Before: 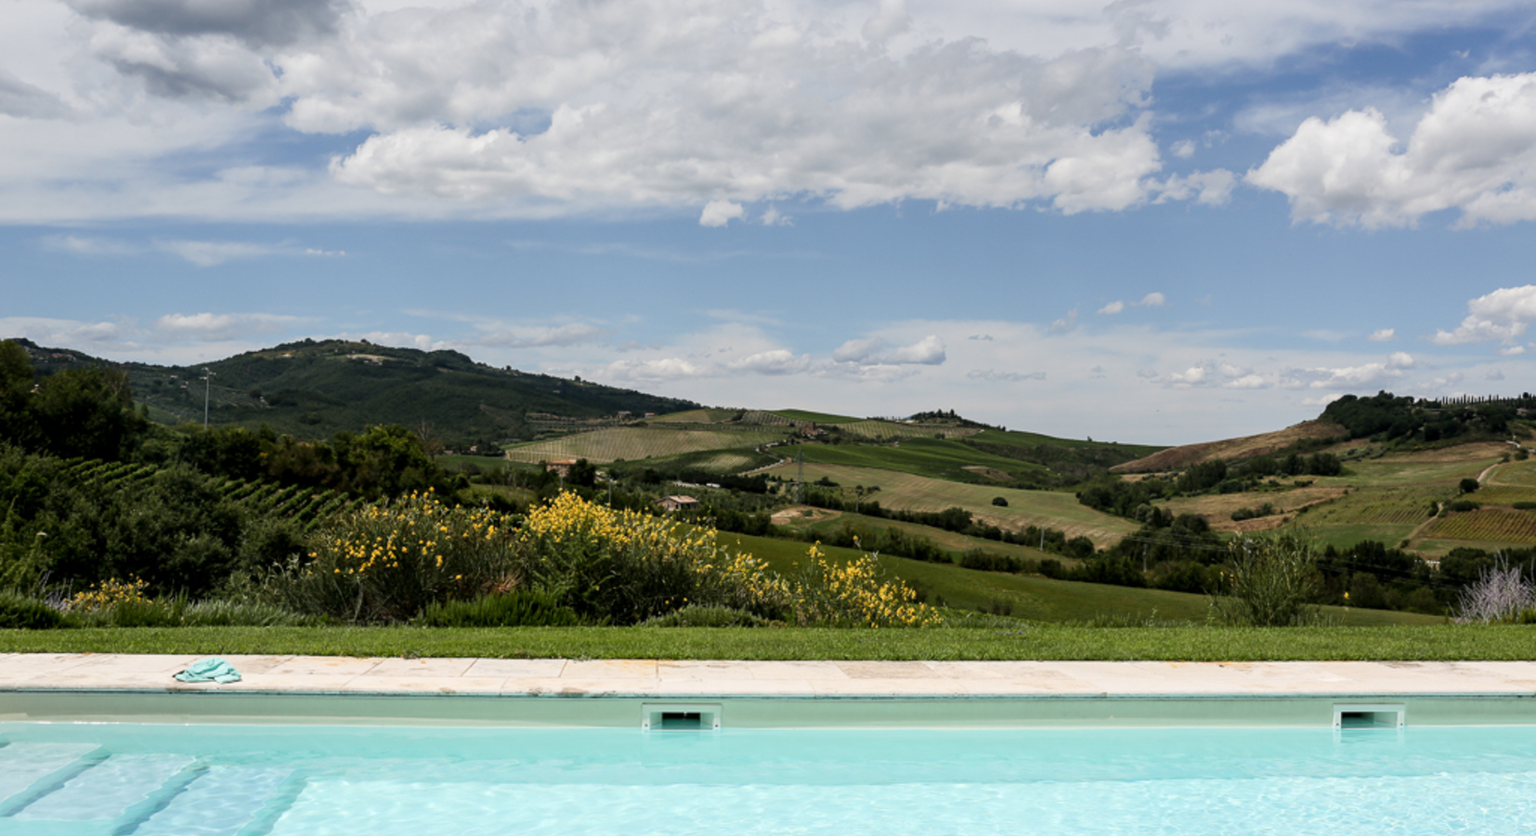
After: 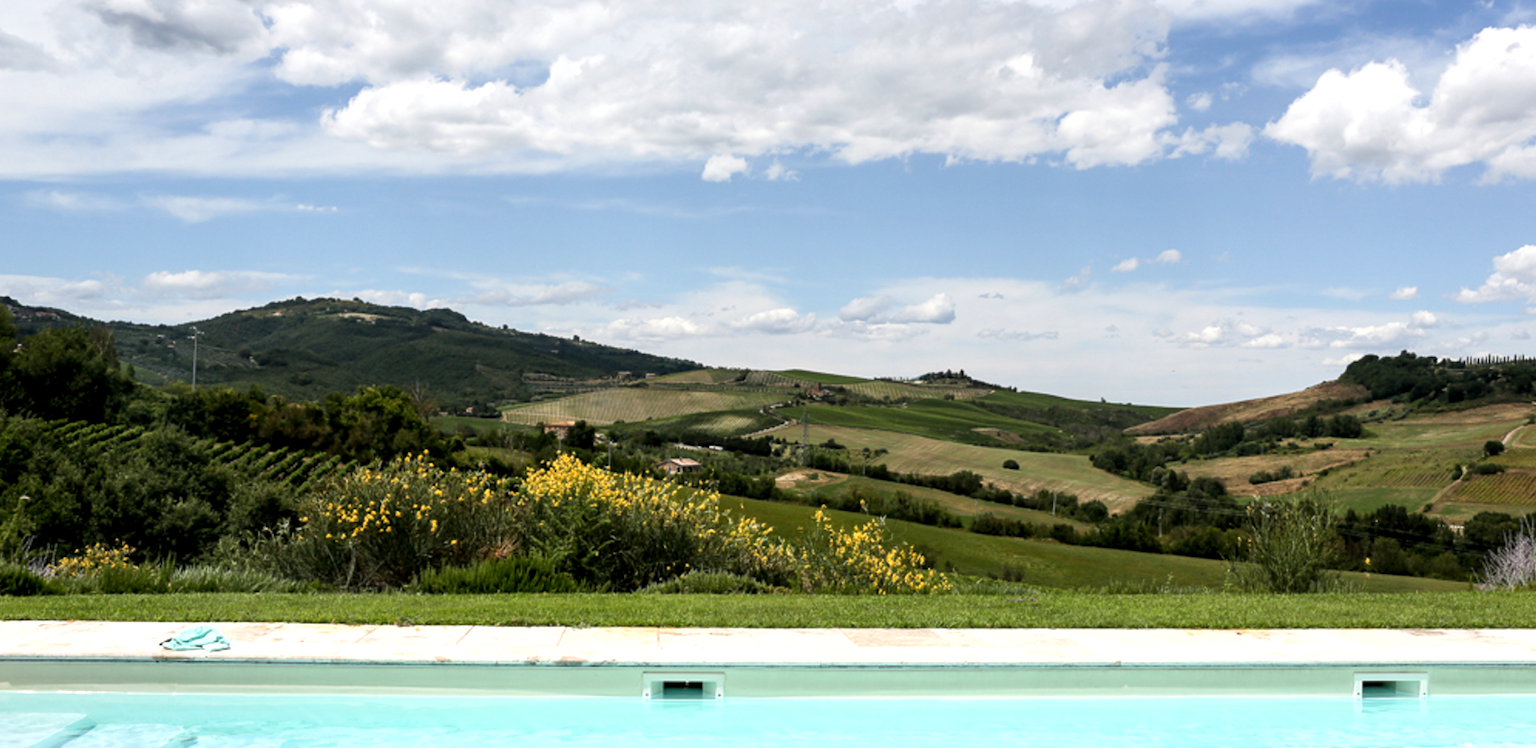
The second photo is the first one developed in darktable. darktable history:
crop: left 1.184%, top 6.089%, right 1.652%, bottom 6.893%
exposure: black level correction 0.001, exposure 0.499 EV, compensate highlight preservation false
